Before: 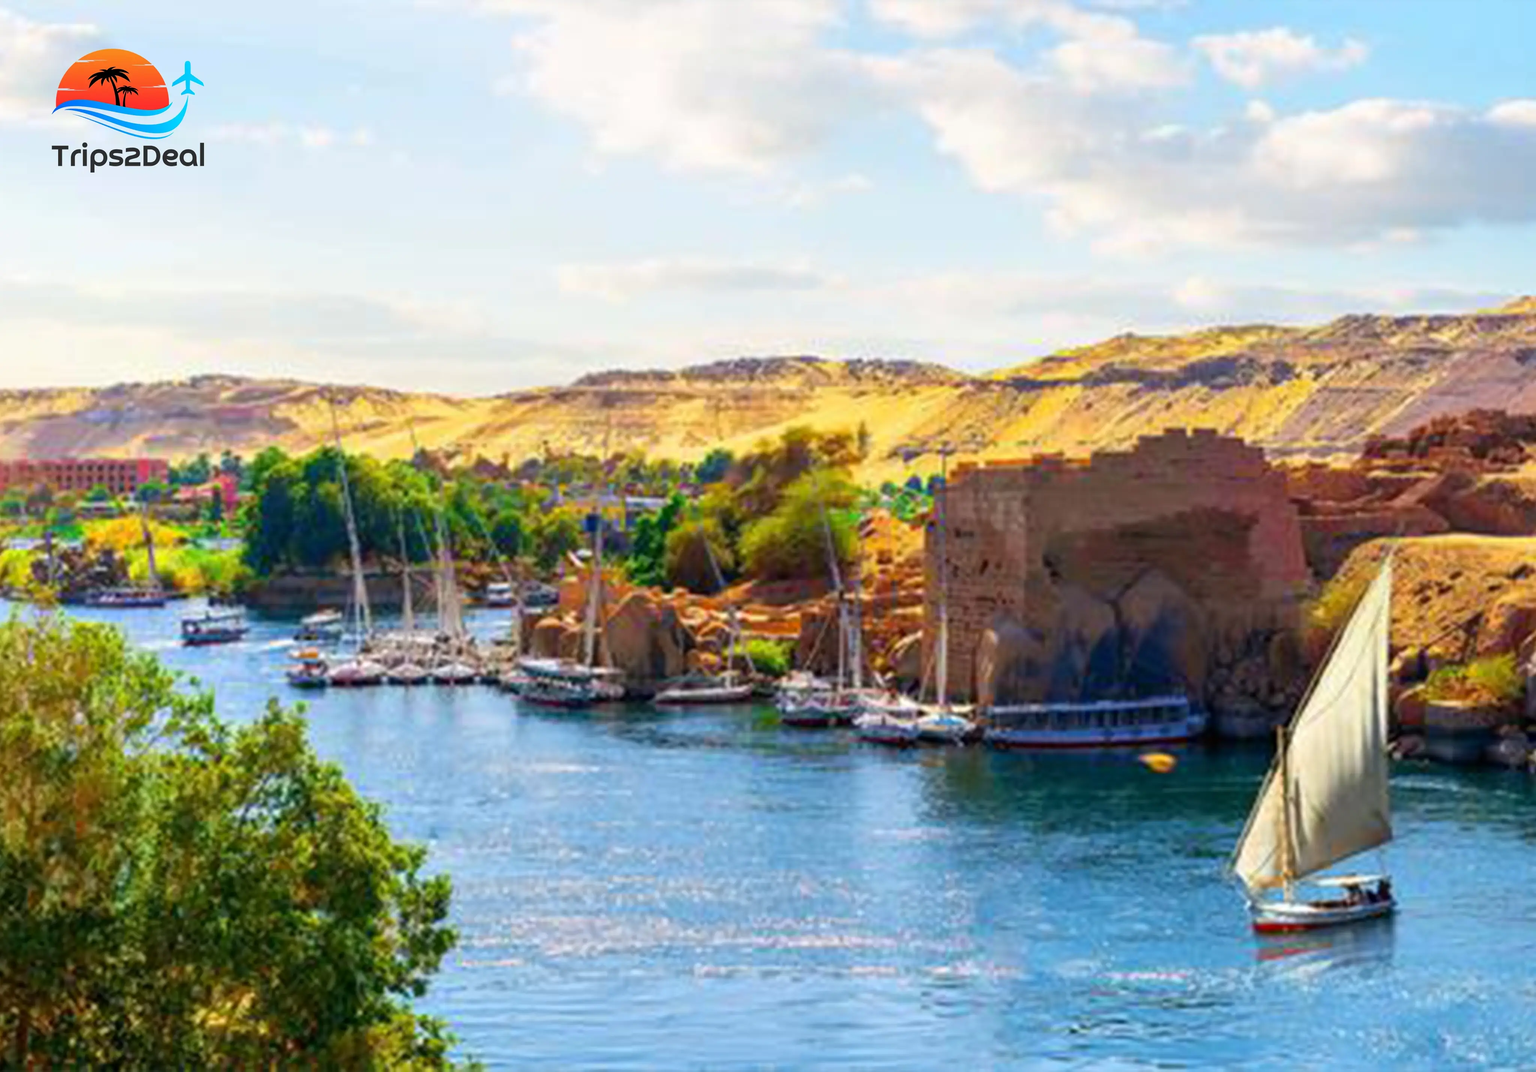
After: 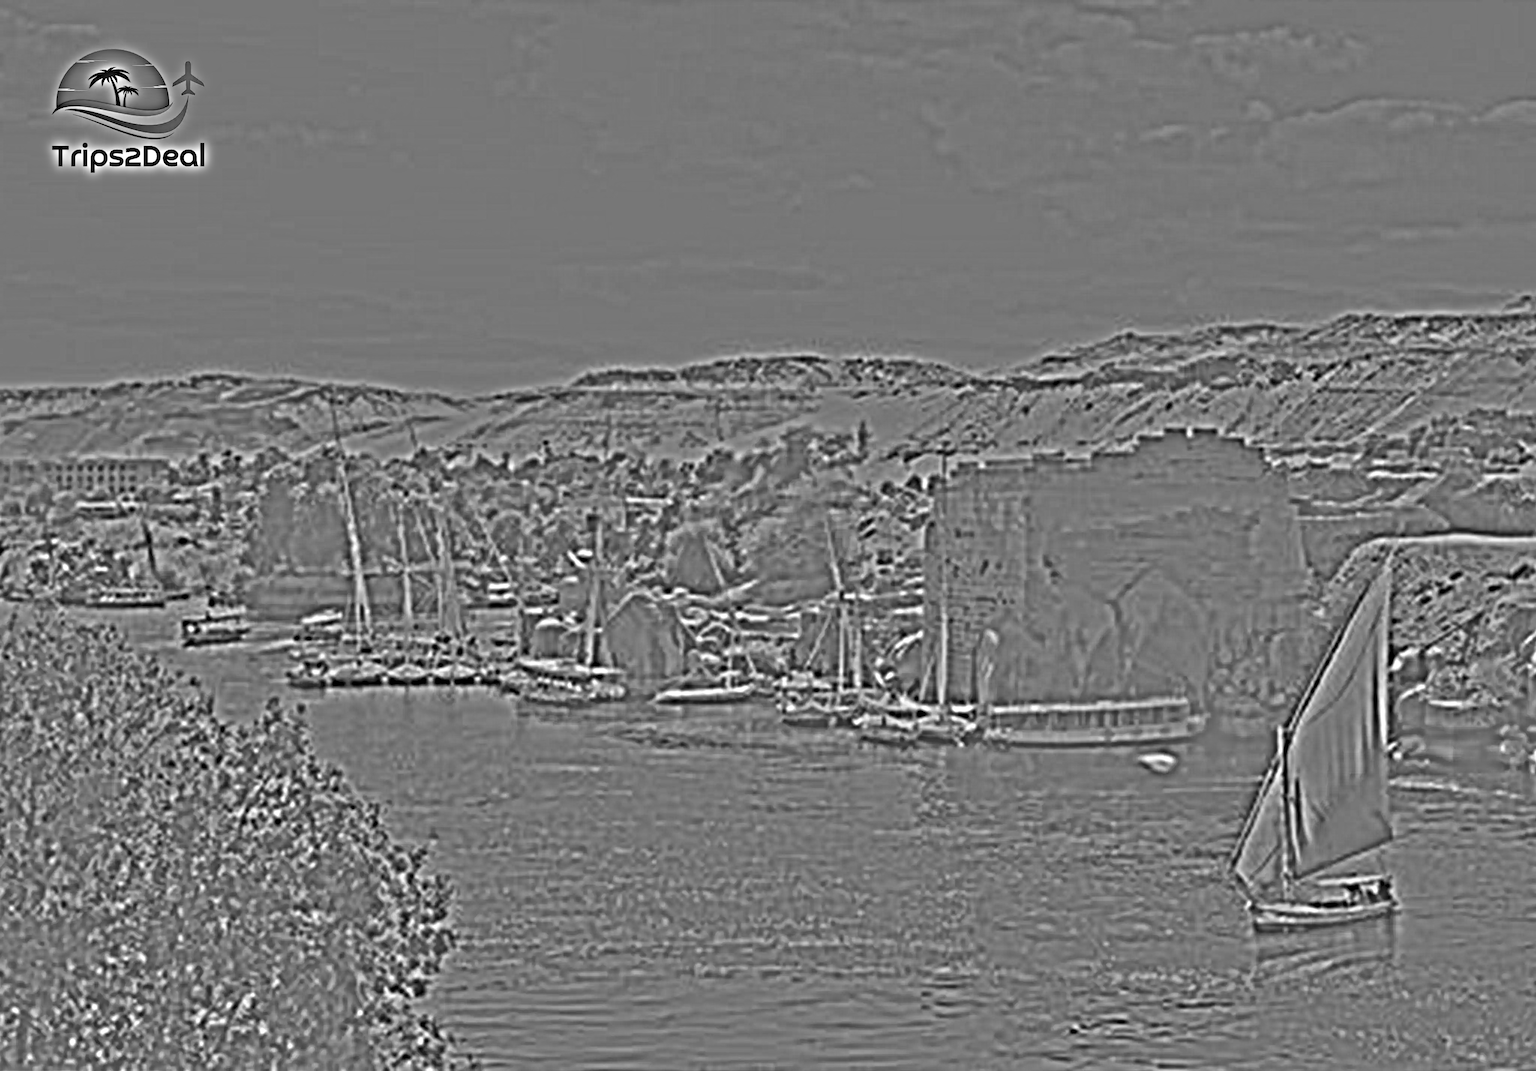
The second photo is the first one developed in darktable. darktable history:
monochrome: on, module defaults
highpass: on, module defaults
